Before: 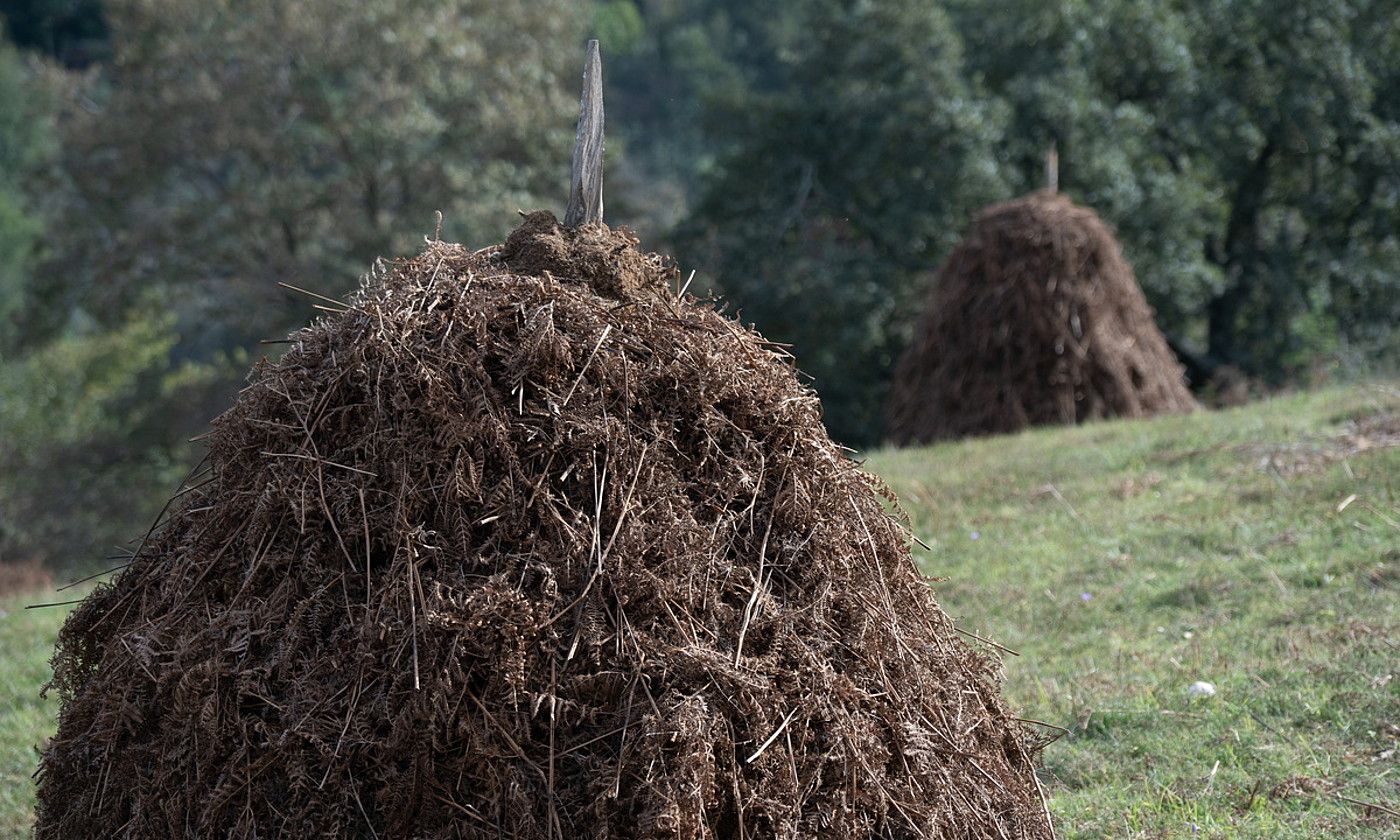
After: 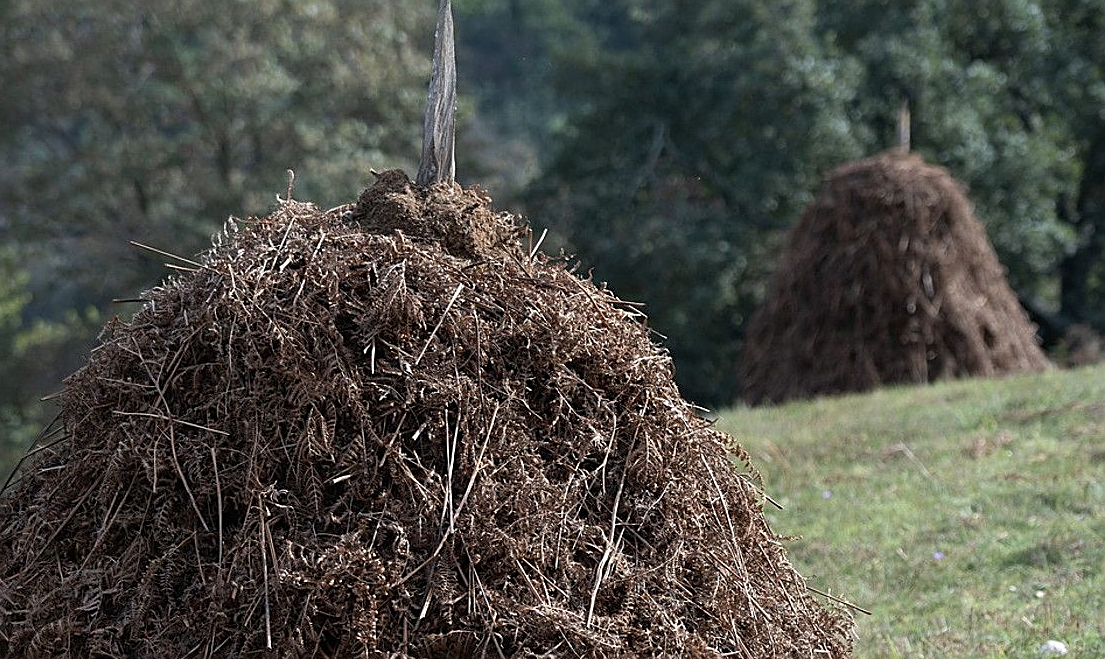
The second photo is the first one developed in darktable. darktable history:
crop and rotate: left 10.598%, top 4.988%, right 10.464%, bottom 16.451%
sharpen: on, module defaults
